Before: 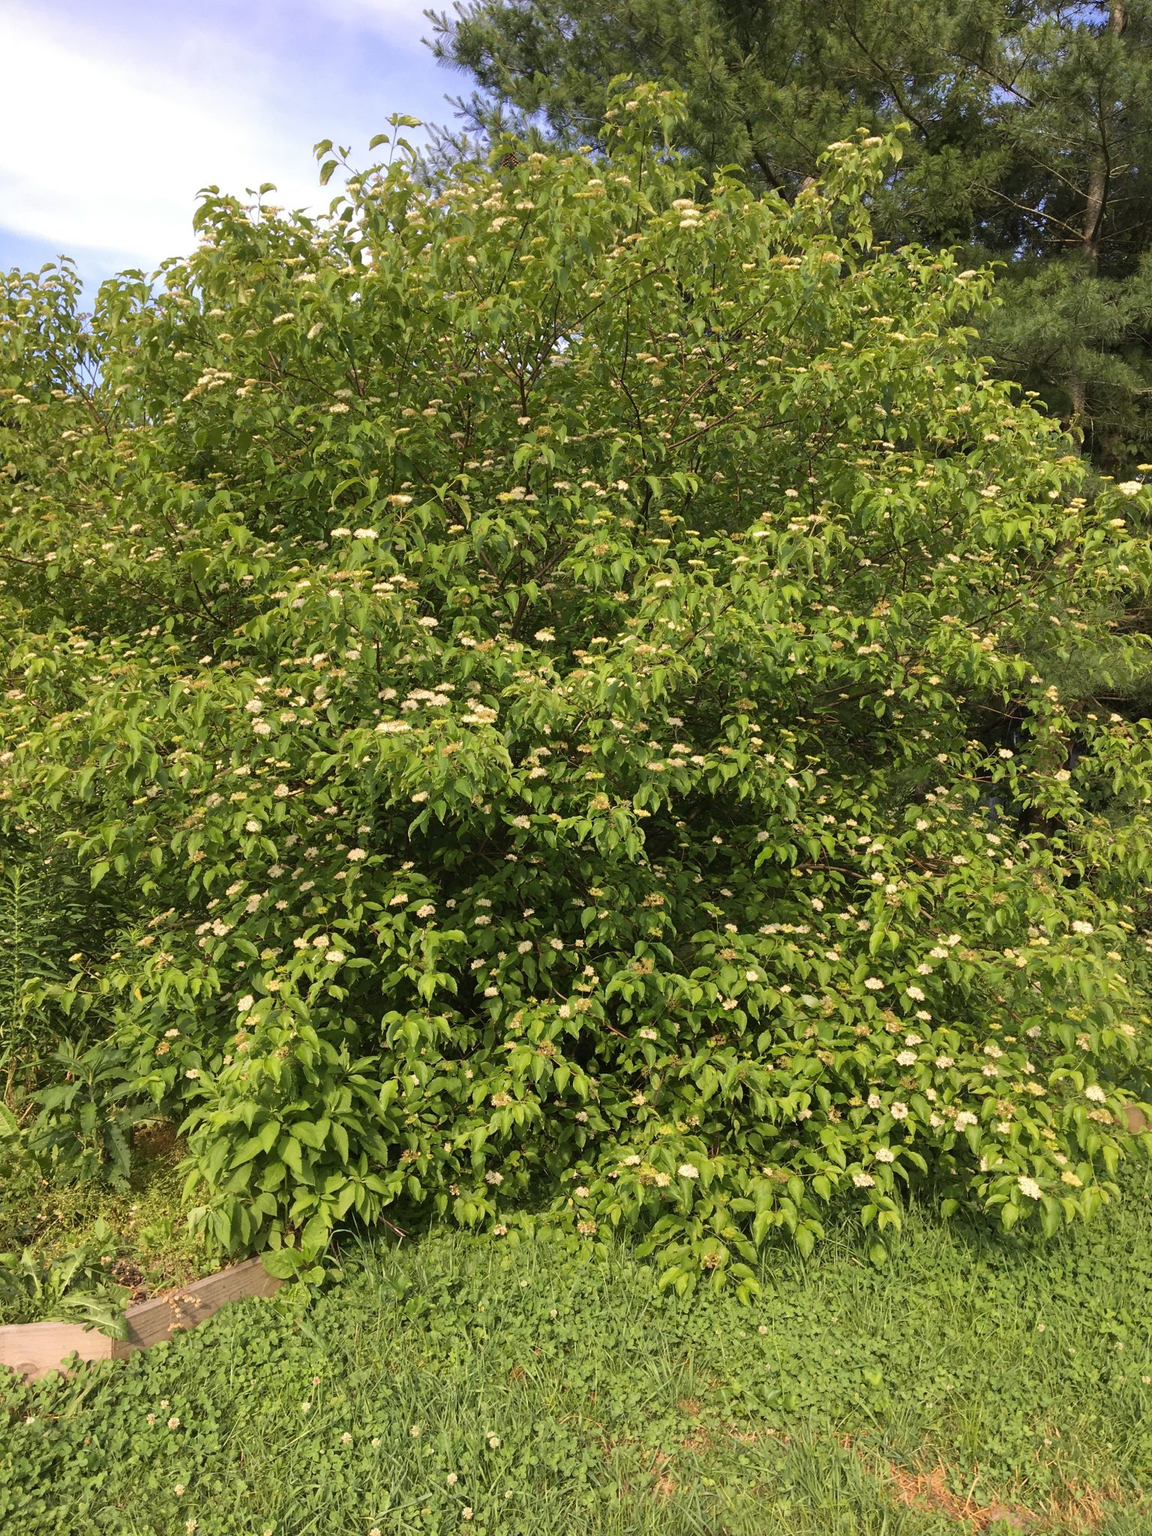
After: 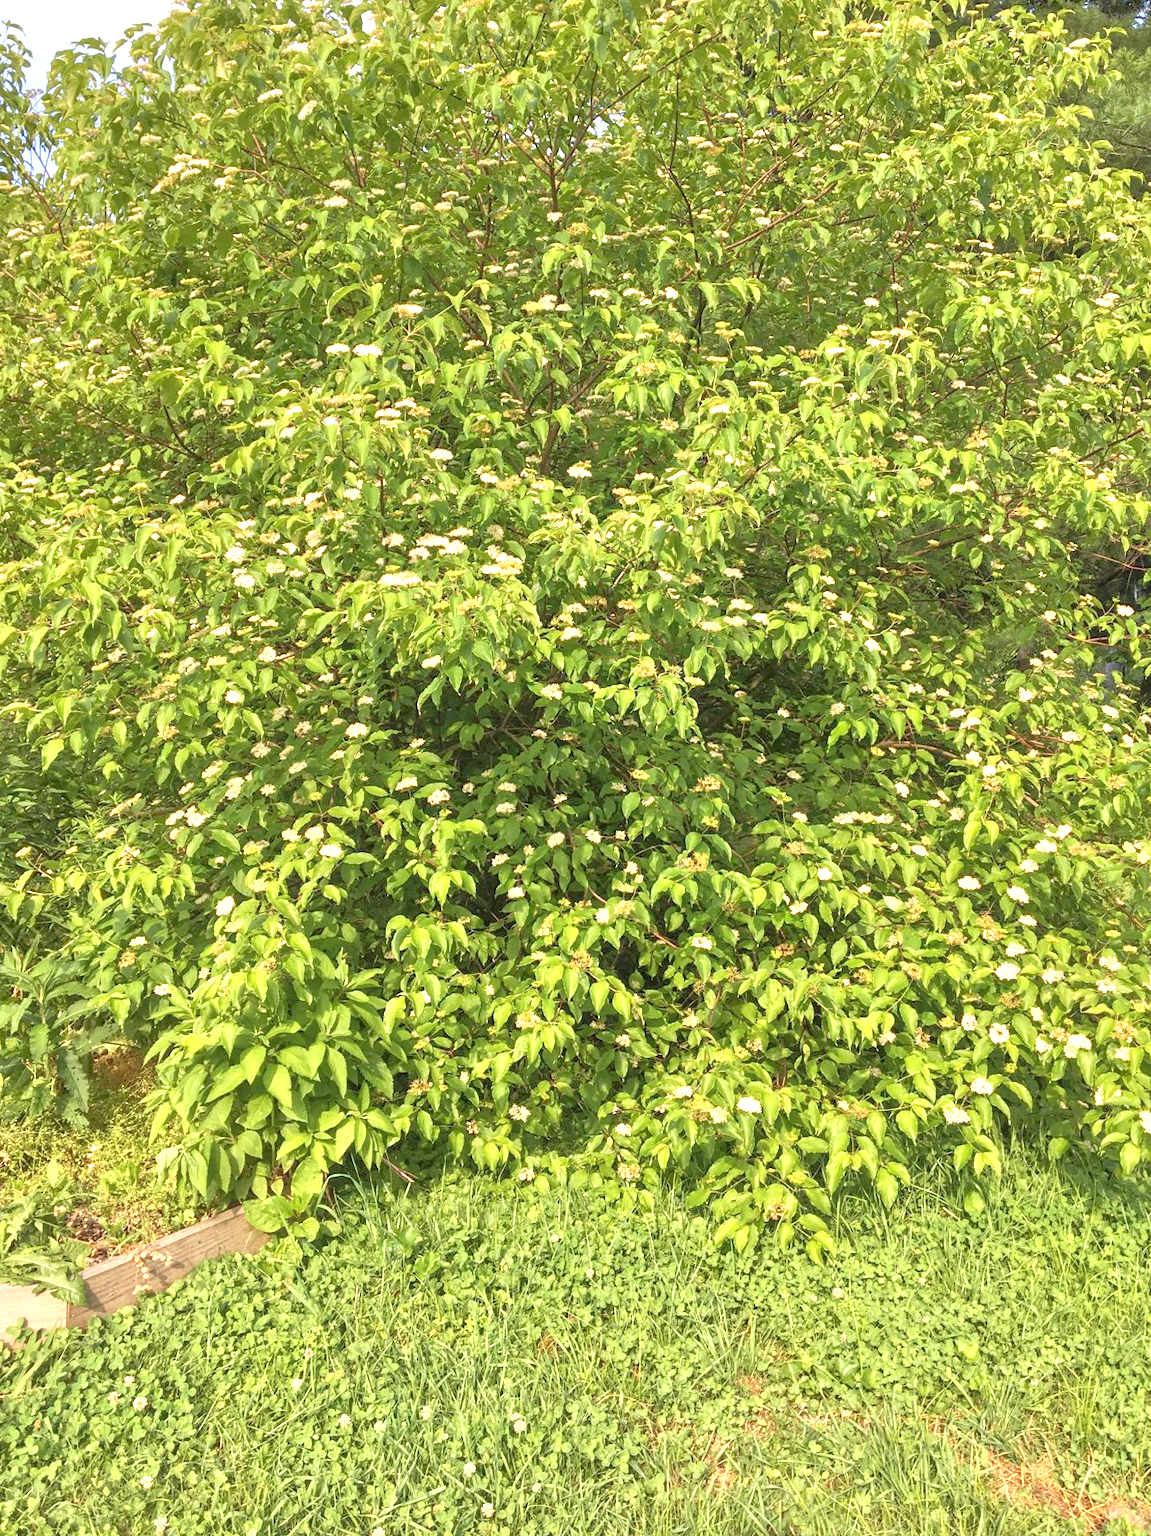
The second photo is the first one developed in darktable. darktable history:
local contrast: on, module defaults
exposure: exposure 0.566 EV, compensate highlight preservation false
tone equalizer: -8 EV 2 EV, -7 EV 2 EV, -6 EV 2 EV, -5 EV 2 EV, -4 EV 2 EV, -3 EV 1.5 EV, -2 EV 1 EV, -1 EV 0.5 EV
crop and rotate: left 4.842%, top 15.51%, right 10.668%
